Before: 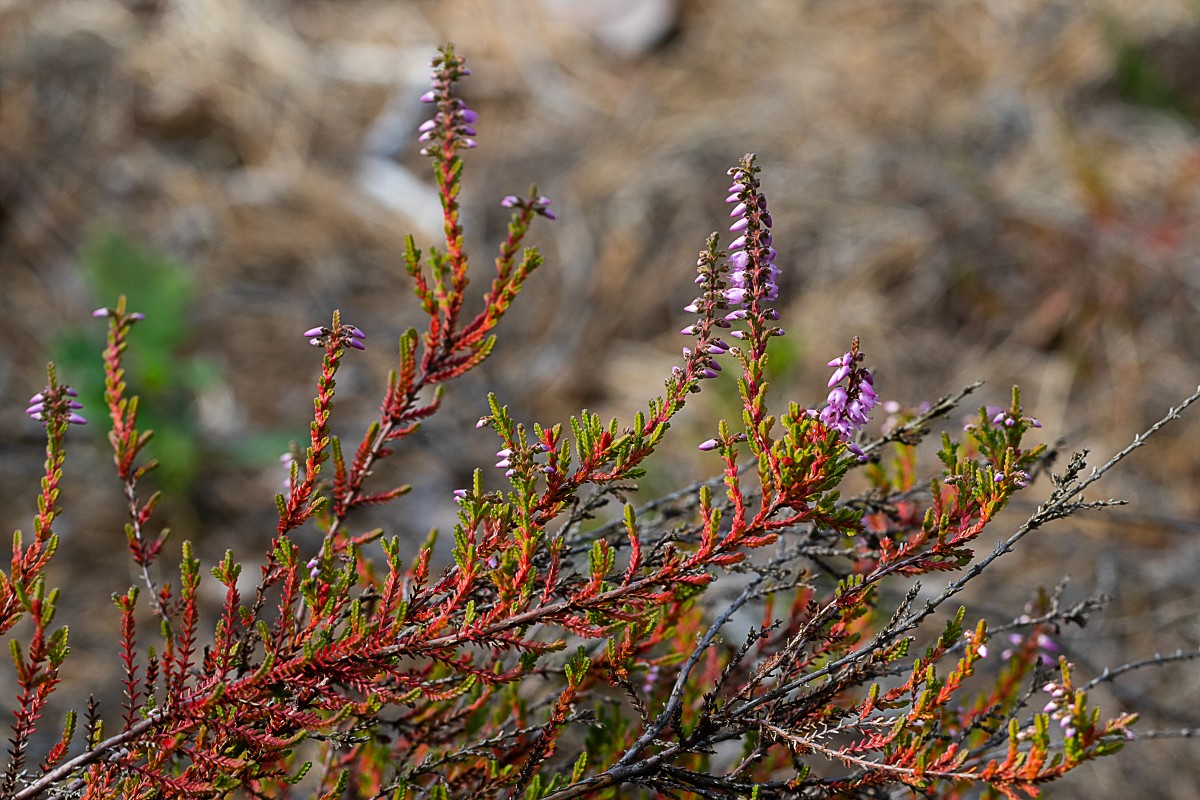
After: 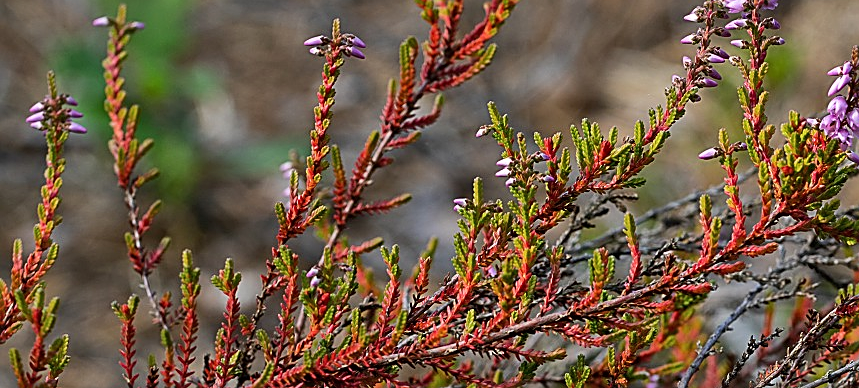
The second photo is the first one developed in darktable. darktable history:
sharpen: amount 0.499
crop: top 36.376%, right 28.377%, bottom 15.017%
shadows and highlights: soften with gaussian
